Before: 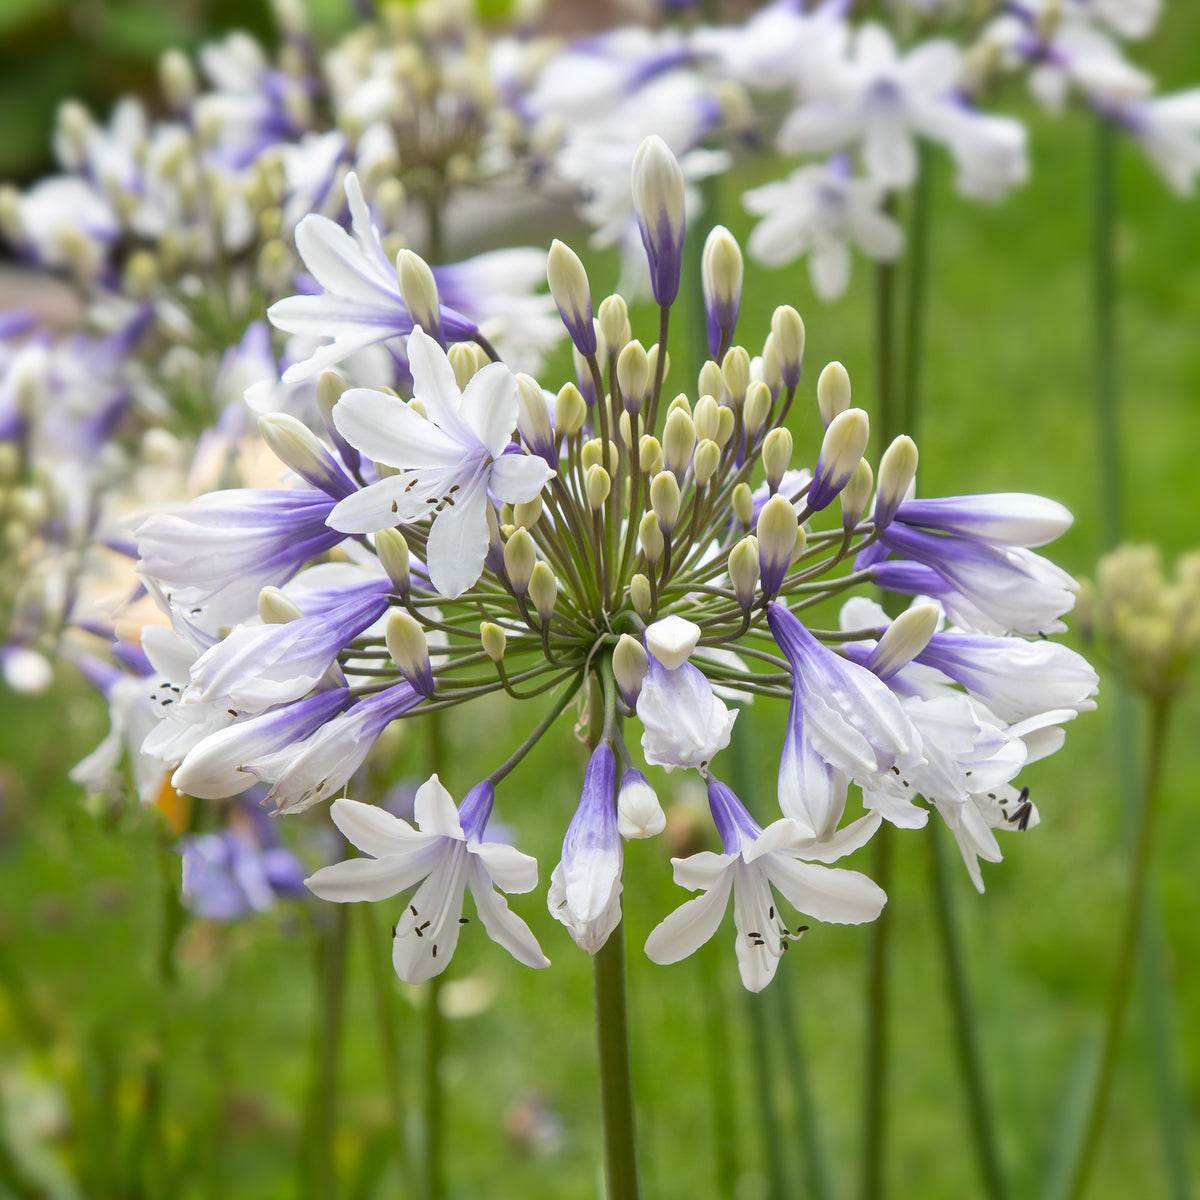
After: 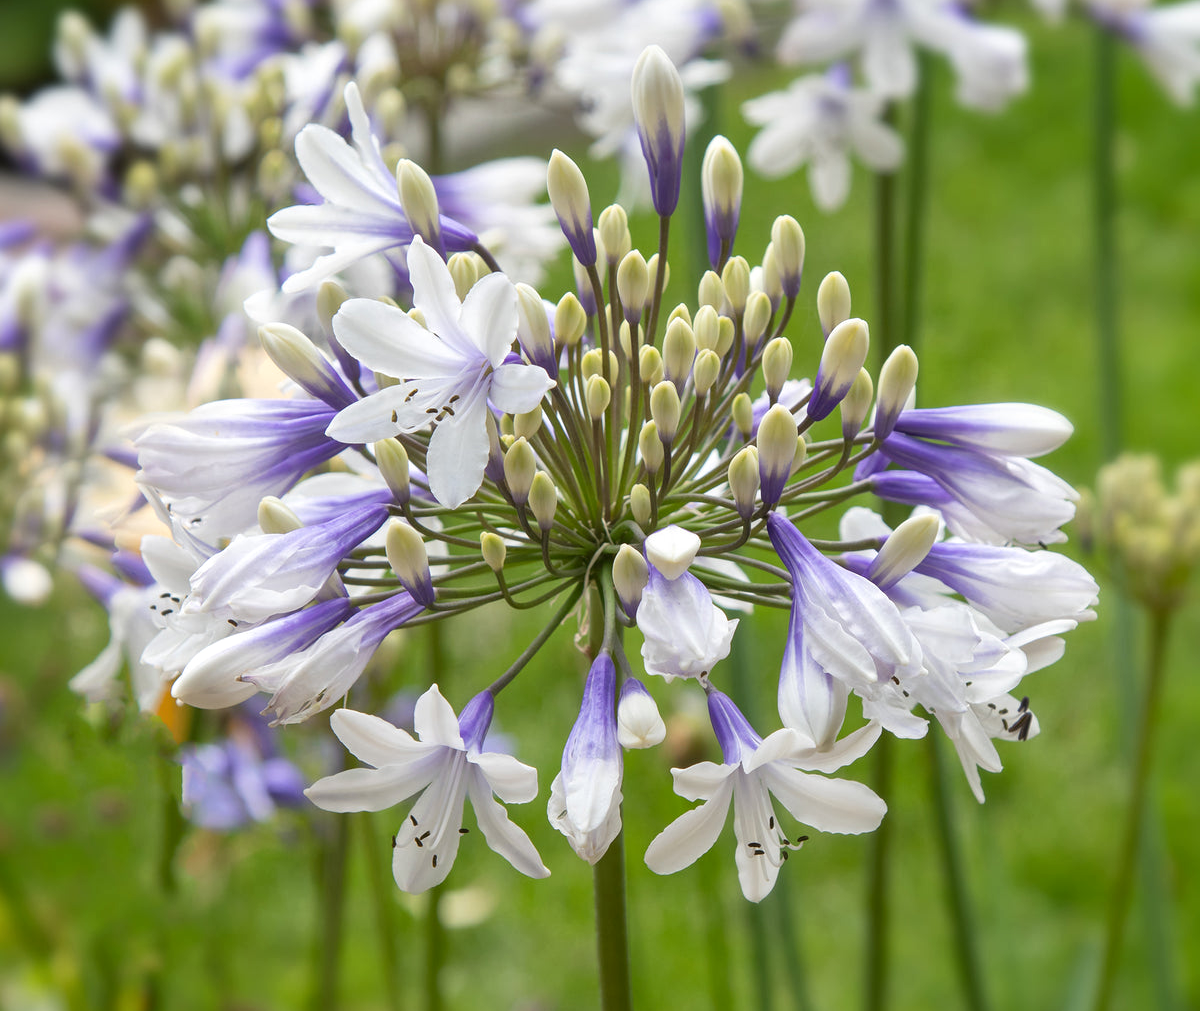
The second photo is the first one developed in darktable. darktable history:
local contrast: mode bilateral grid, contrast 19, coarseness 50, detail 119%, midtone range 0.2
crop: top 7.562%, bottom 8.163%
